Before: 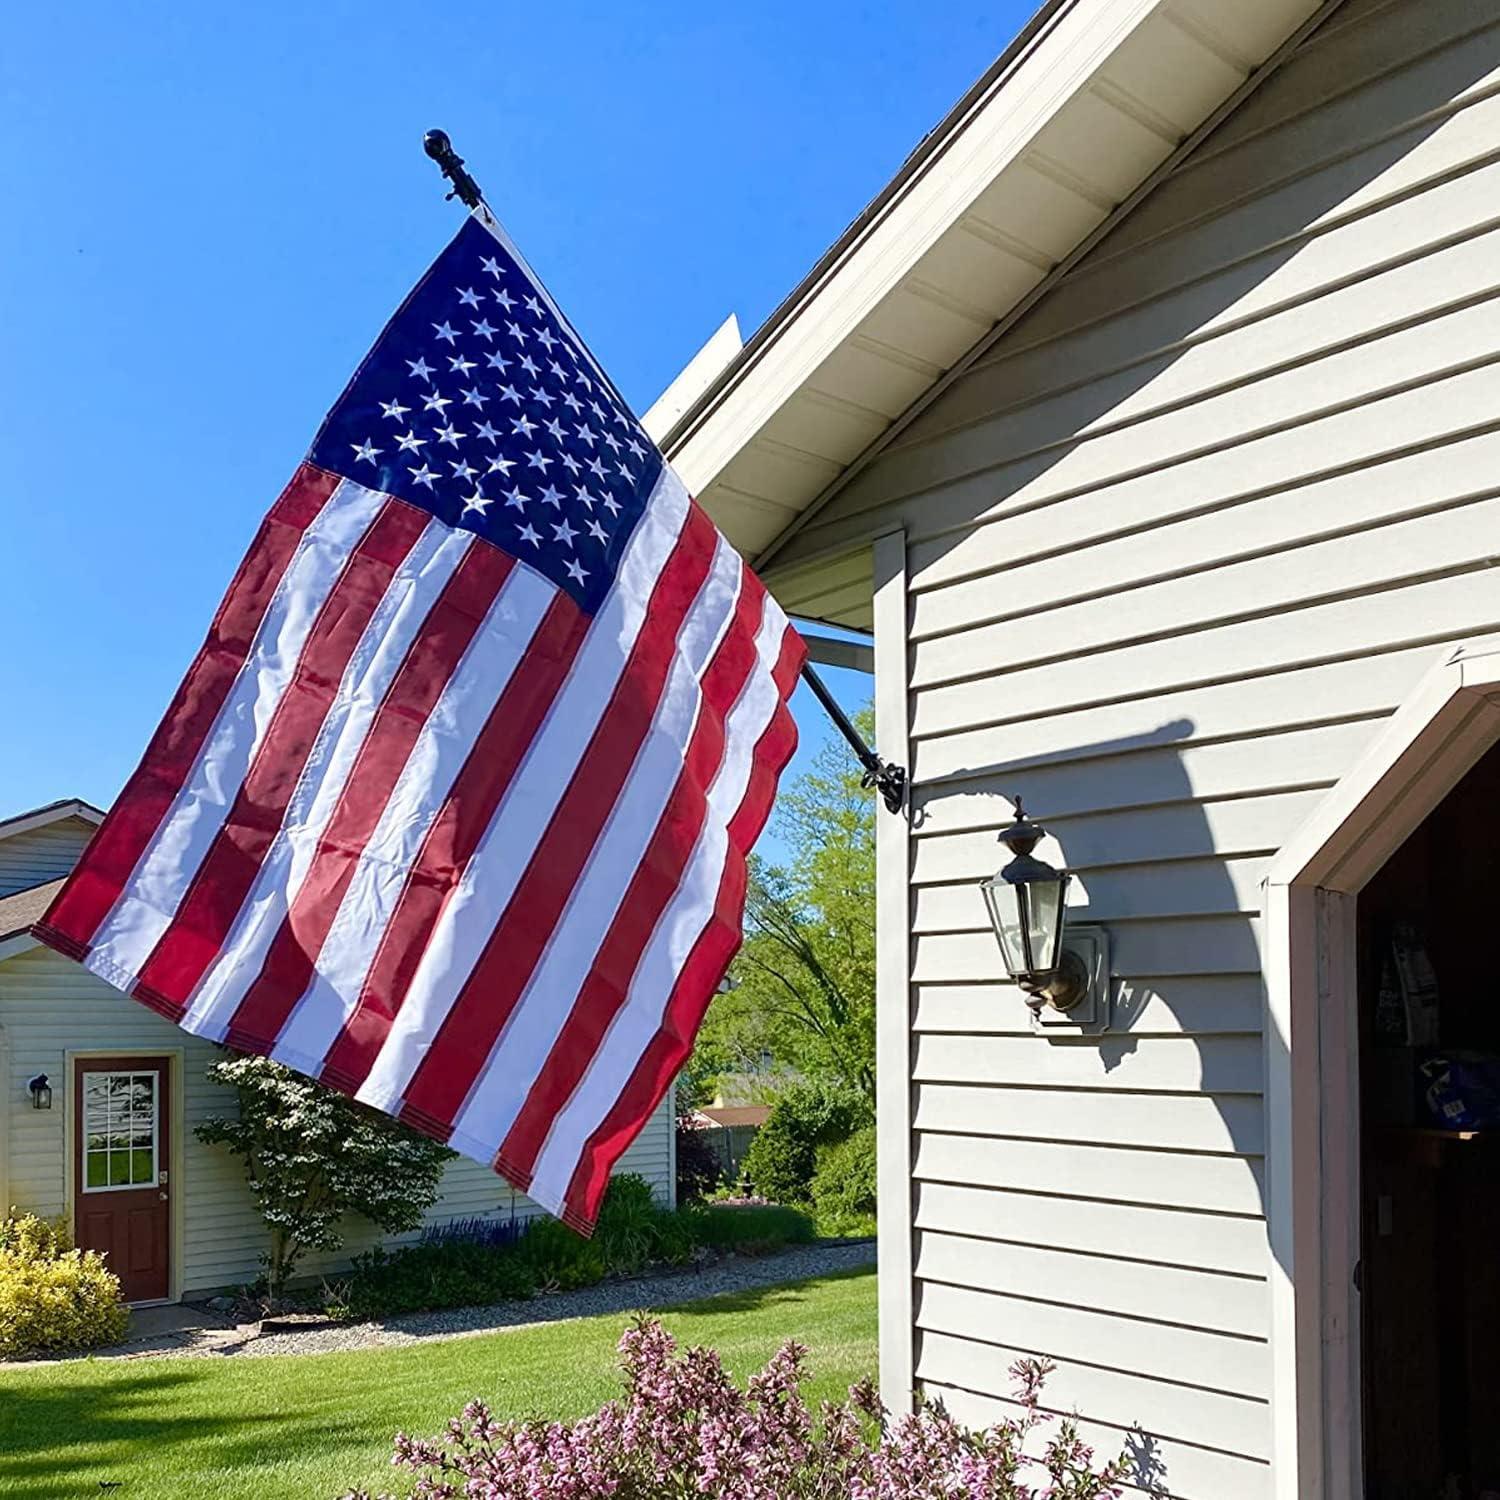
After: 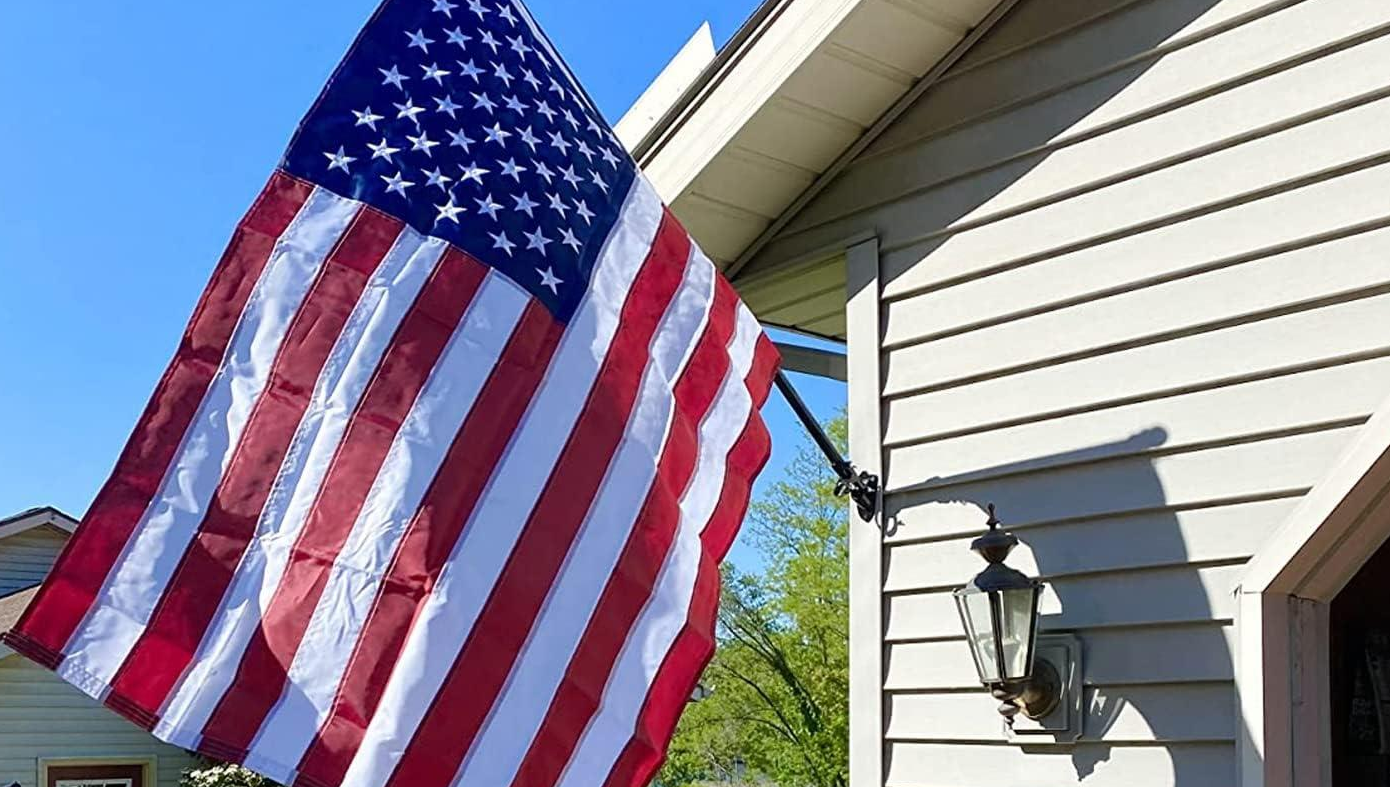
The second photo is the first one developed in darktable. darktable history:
crop: left 1.832%, top 19.512%, right 5.456%, bottom 27.999%
